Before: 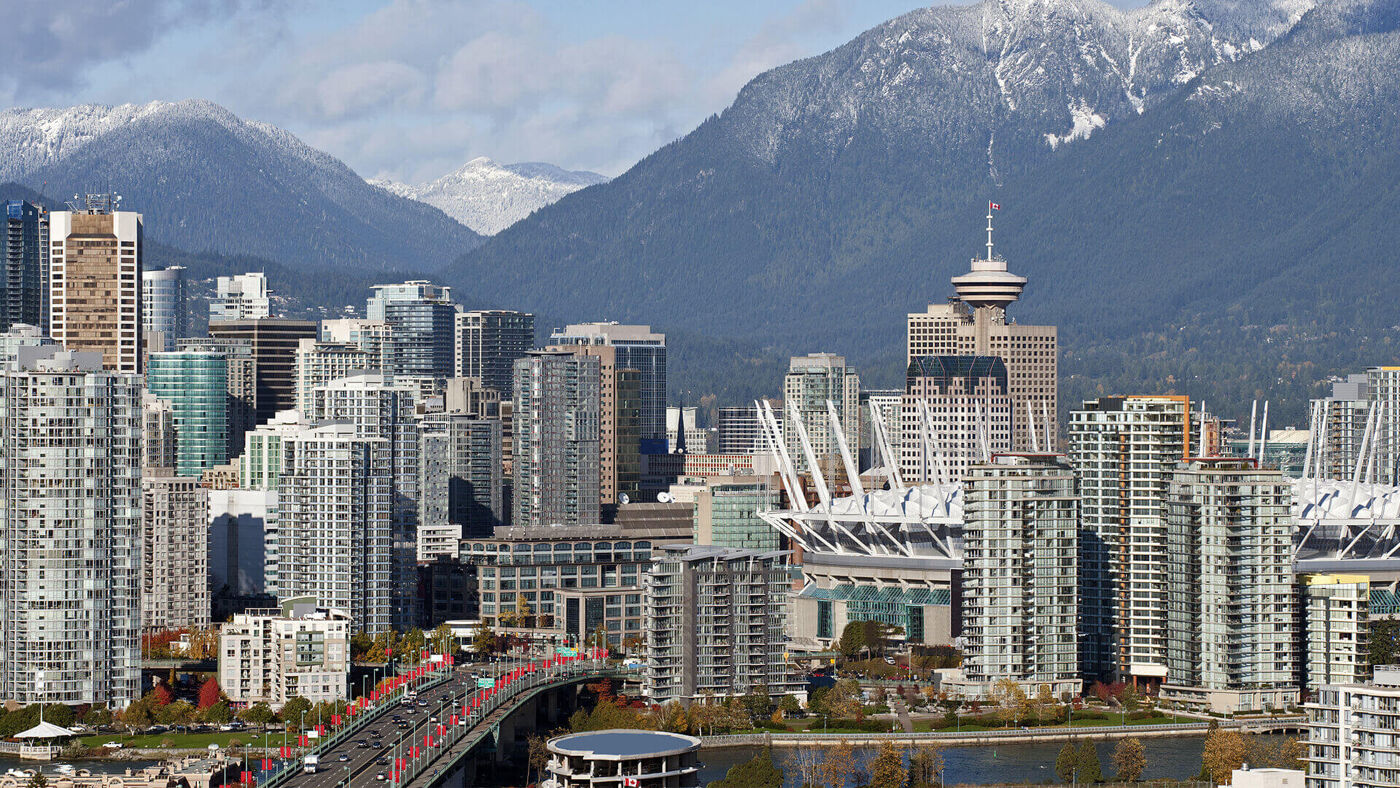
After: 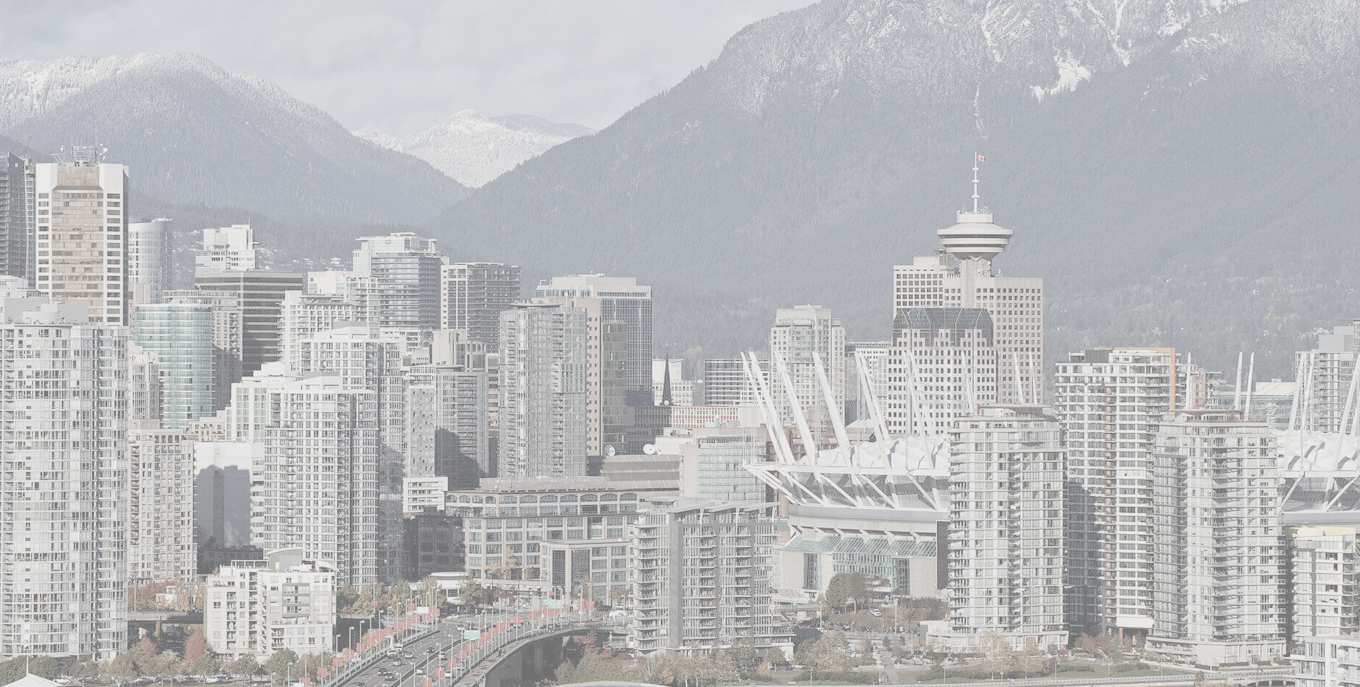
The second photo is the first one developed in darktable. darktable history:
crop: left 1.055%, top 6.092%, right 1.744%, bottom 6.706%
contrast brightness saturation: contrast -0.302, brightness 0.737, saturation -0.783
